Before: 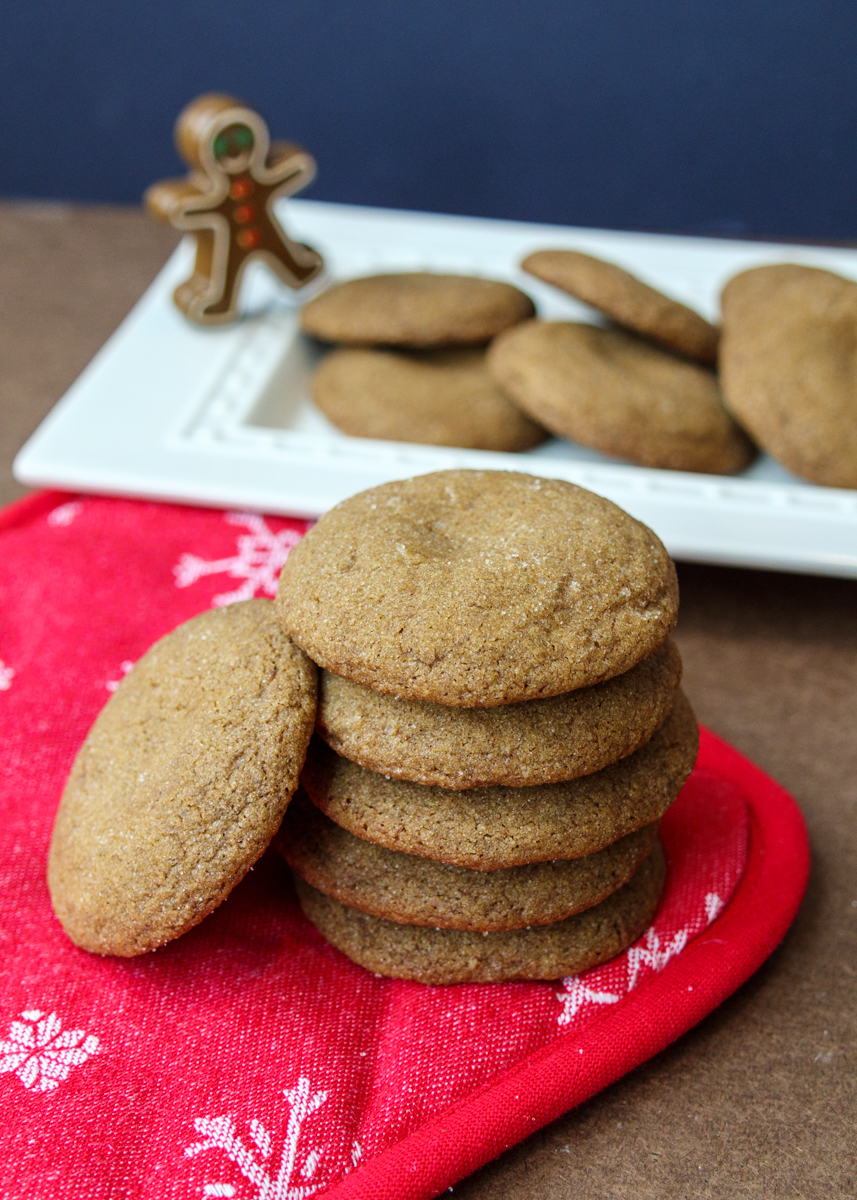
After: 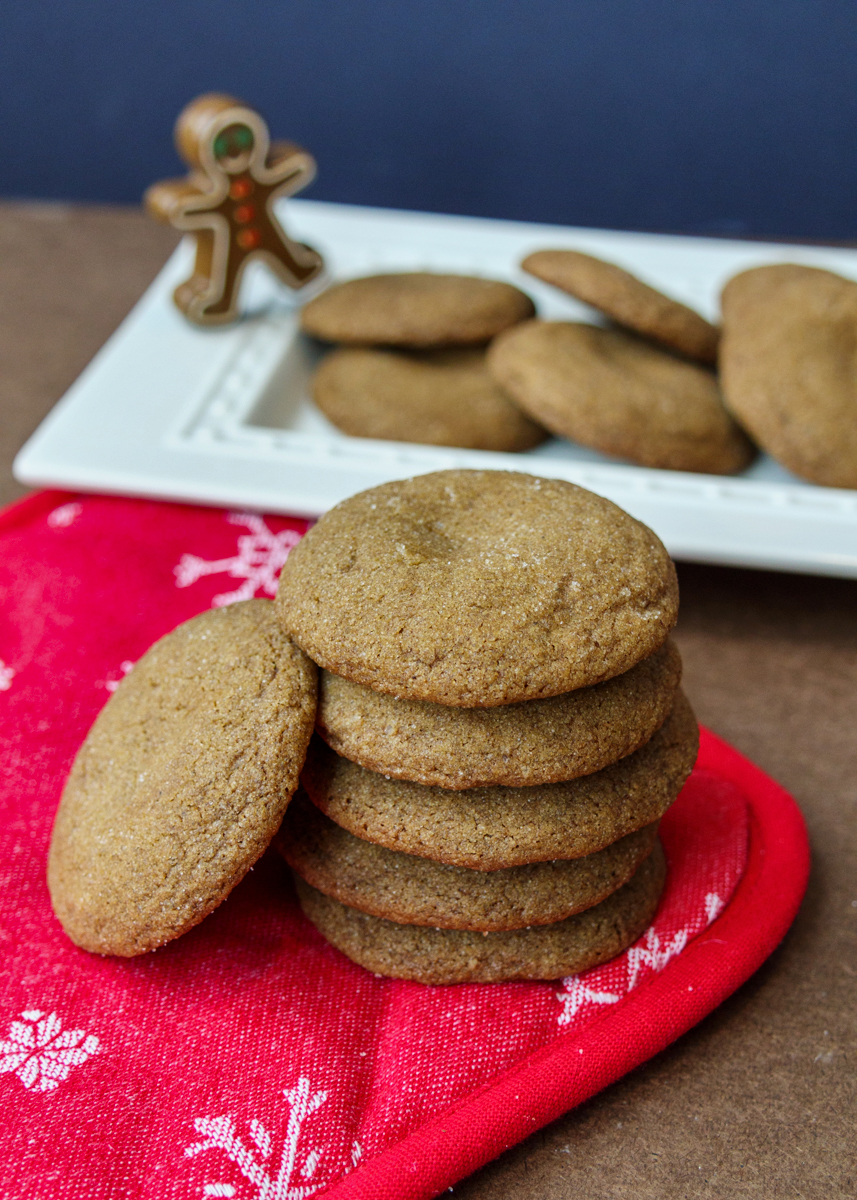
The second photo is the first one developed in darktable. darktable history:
shadows and highlights: white point adjustment -3.53, highlights -63.69, soften with gaussian
